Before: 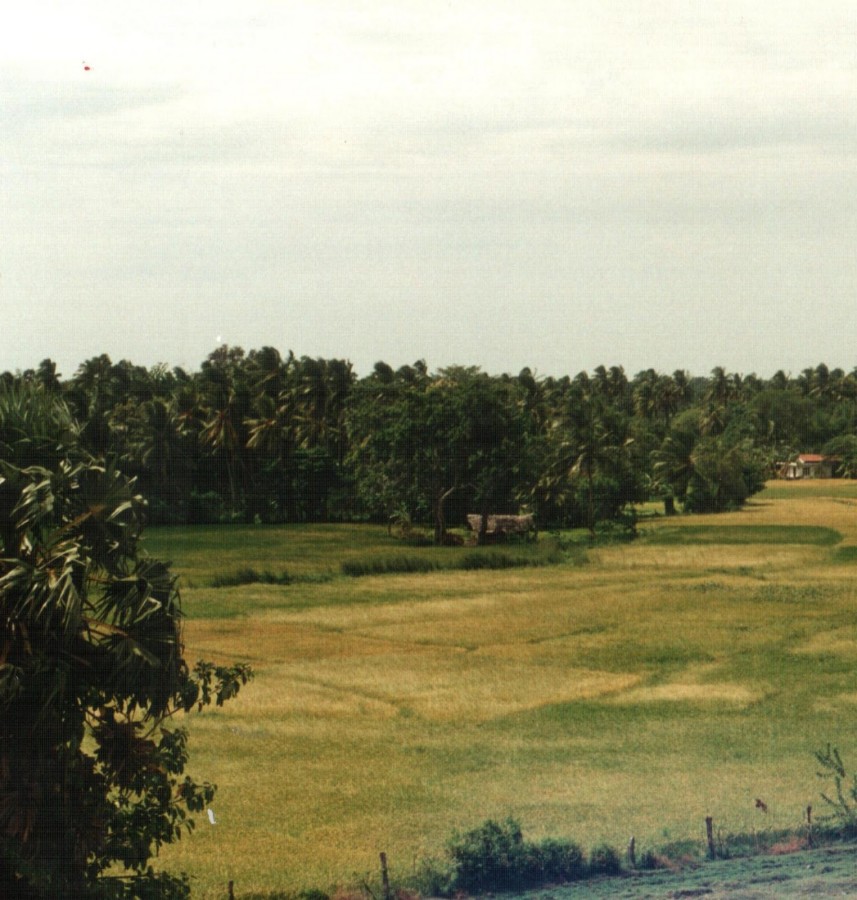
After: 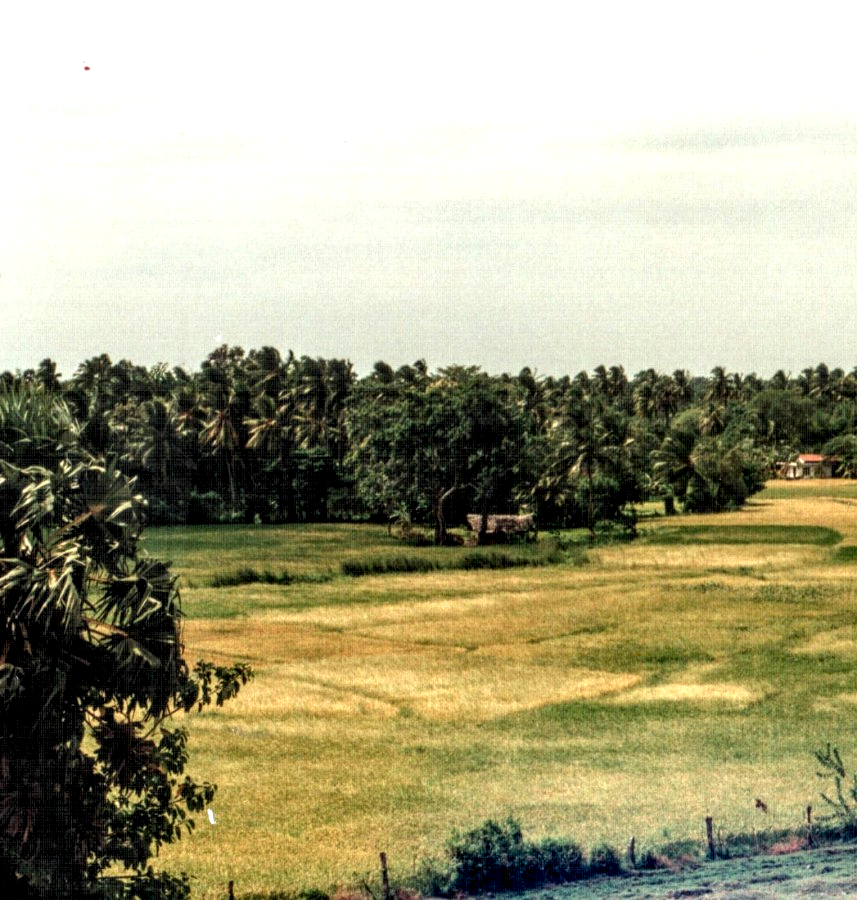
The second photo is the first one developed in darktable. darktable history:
levels: black 3.83%, white 90.64%, levels [0.044, 0.416, 0.908]
local contrast: highlights 19%, detail 186%
color balance: gamma [0.9, 0.988, 0.975, 1.025], gain [1.05, 1, 1, 1]
